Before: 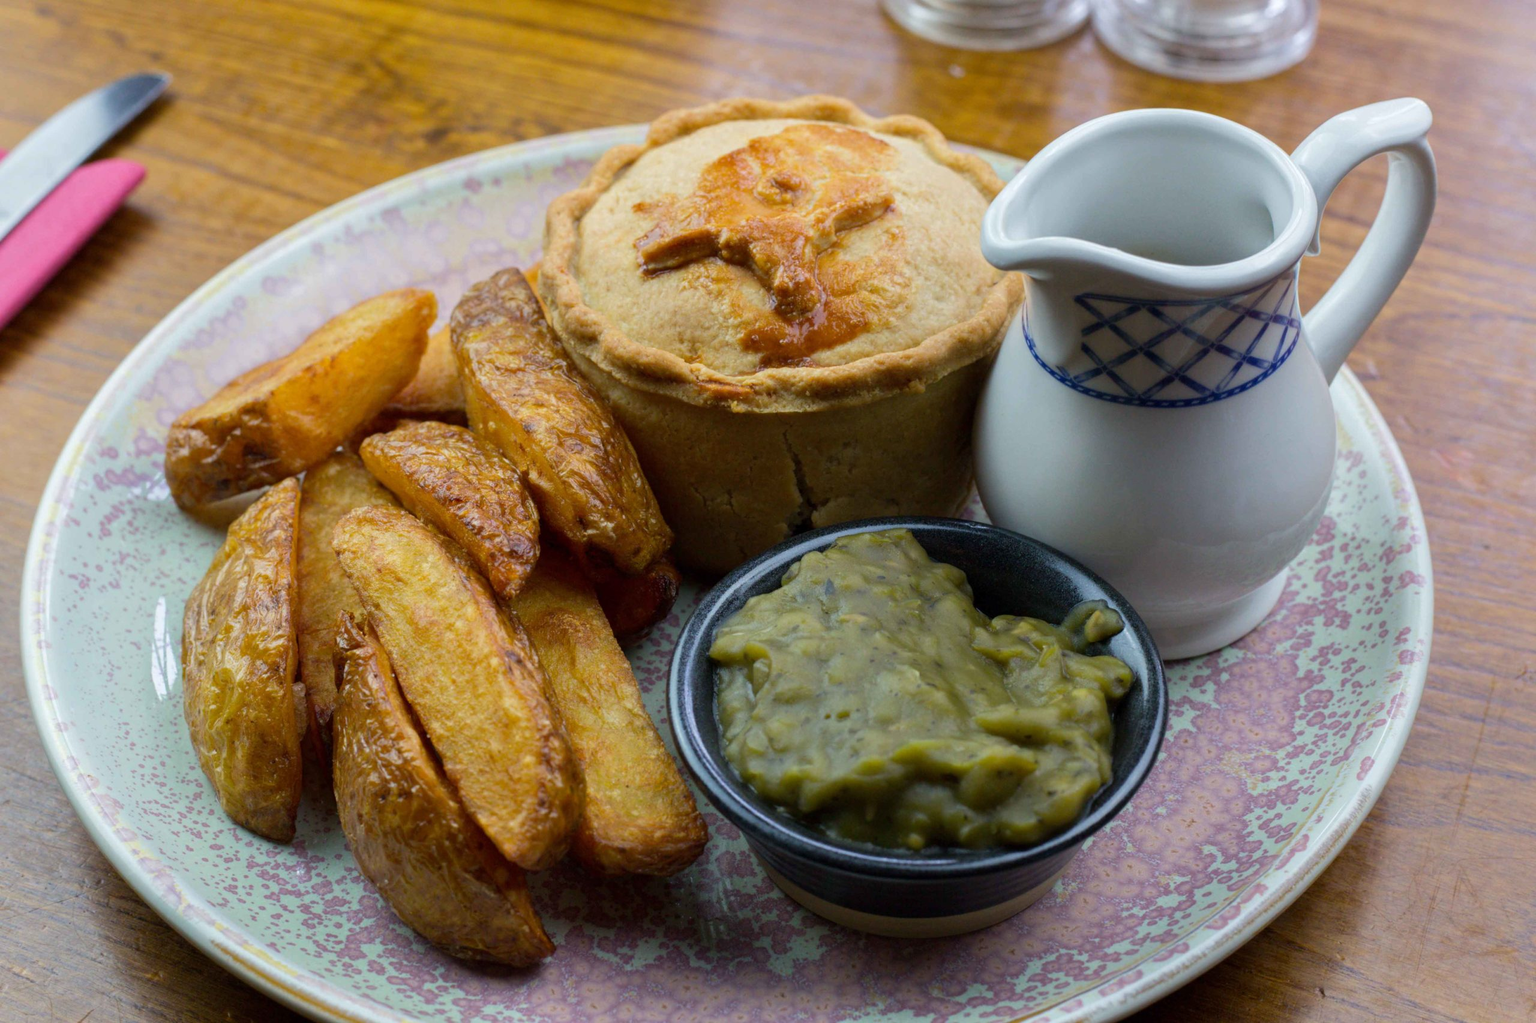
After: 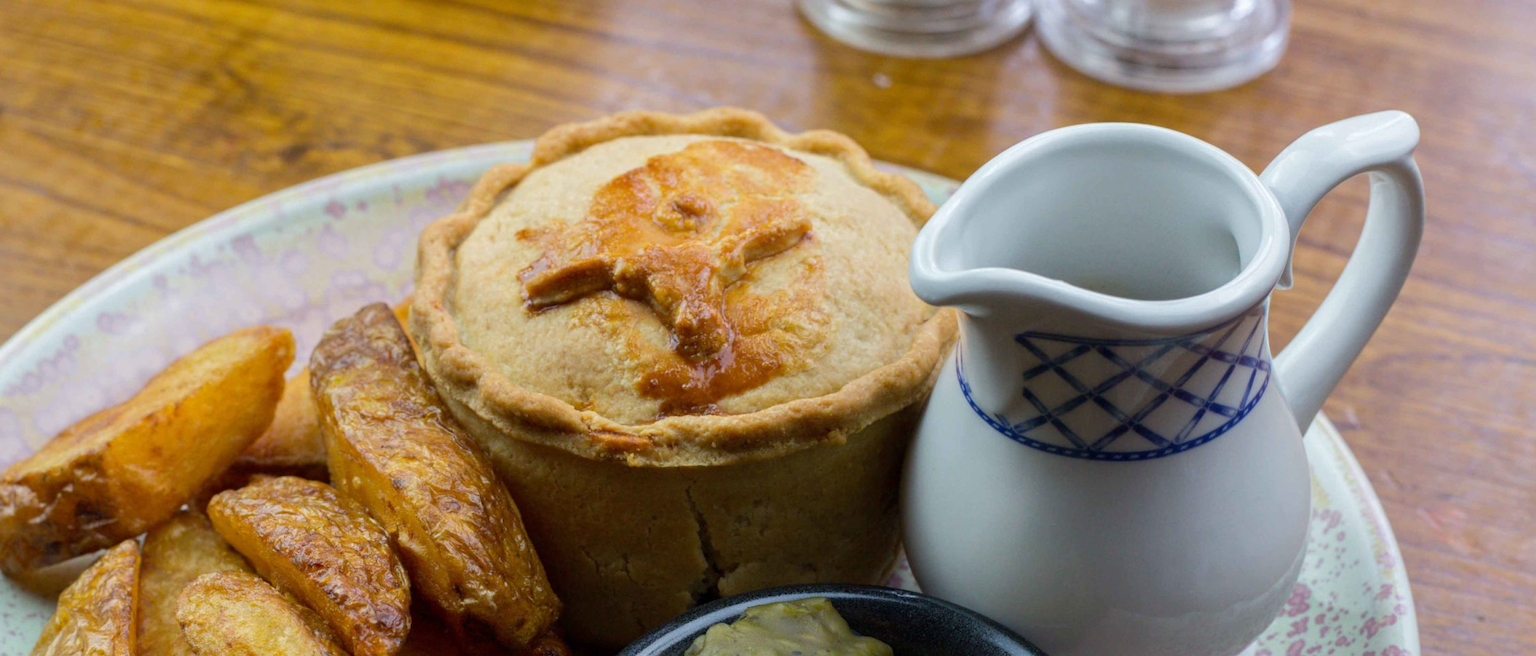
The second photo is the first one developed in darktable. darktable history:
crop and rotate: left 11.504%, bottom 43.206%
